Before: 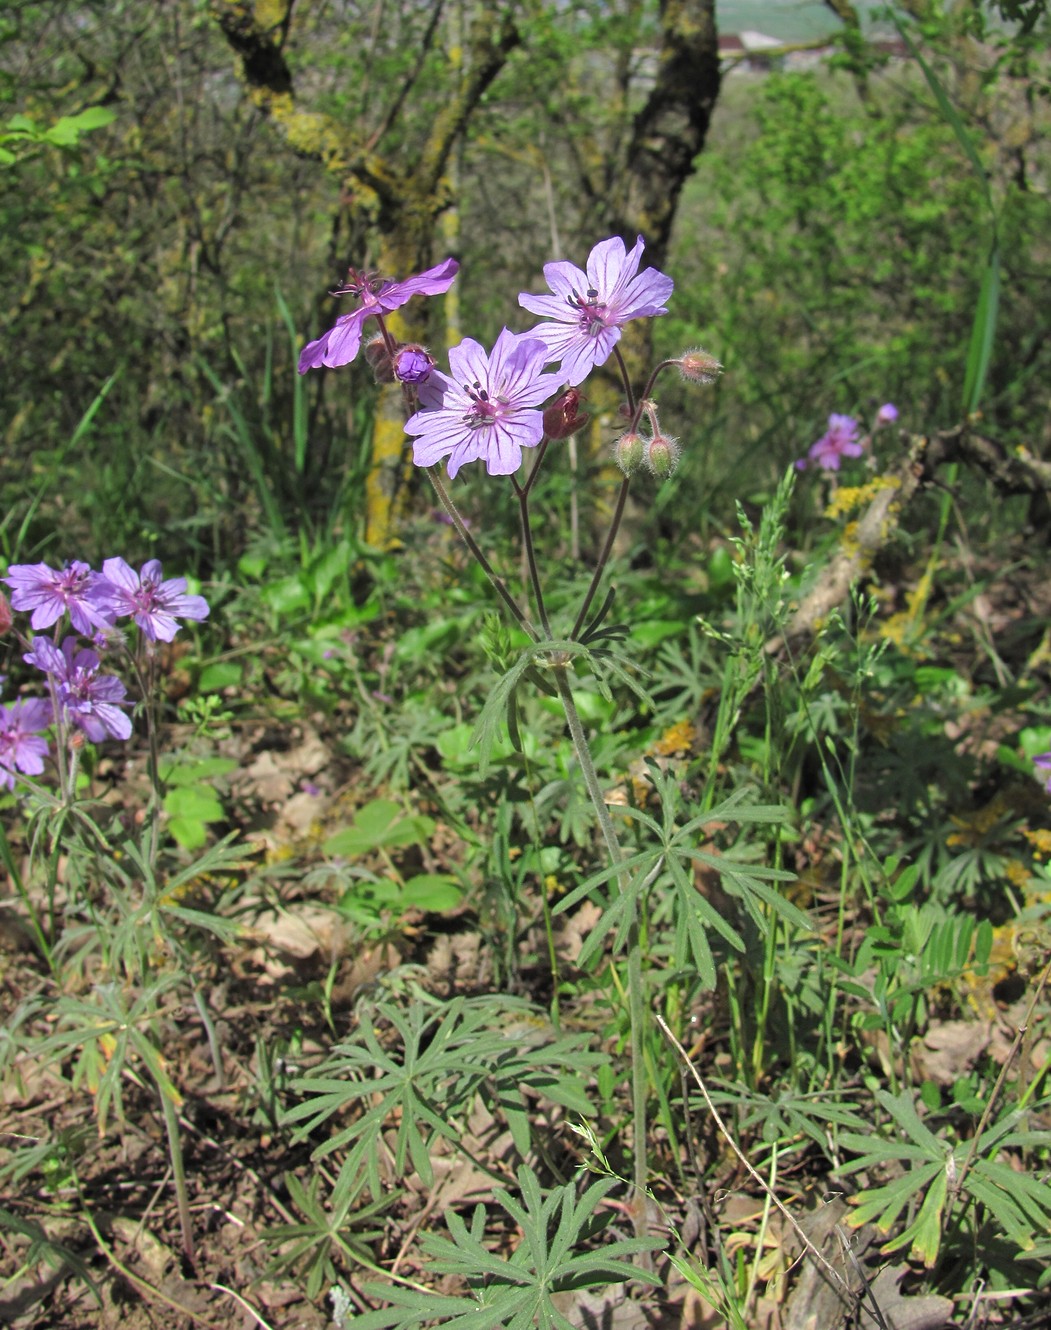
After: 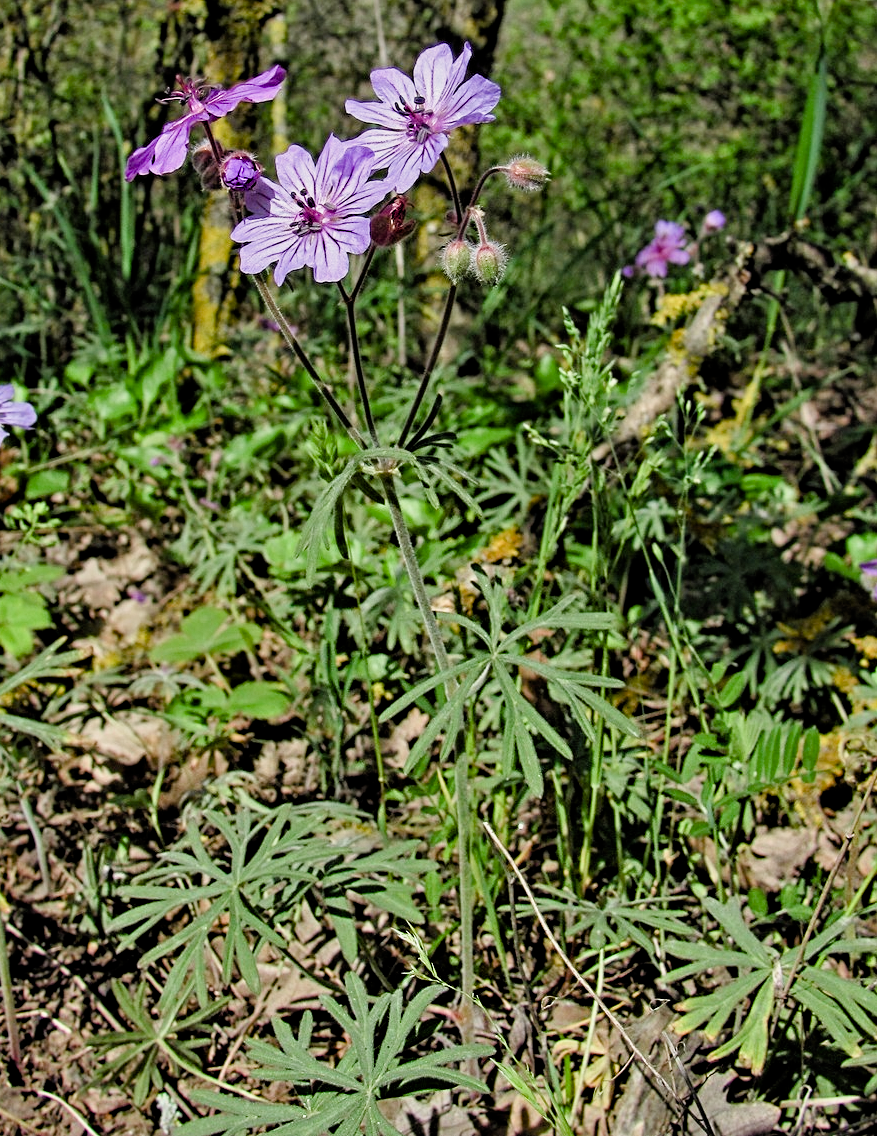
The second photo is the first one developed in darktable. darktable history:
exposure: exposure -0.013 EV, compensate highlight preservation false
crop: left 16.501%, top 14.536%
filmic rgb: black relative exposure -7.73 EV, white relative exposure 4.35 EV, target black luminance 0%, hardness 3.75, latitude 50.59%, contrast 1.066, highlights saturation mix 9.77%, shadows ↔ highlights balance -0.212%
contrast equalizer: octaves 7, y [[0.5, 0.542, 0.583, 0.625, 0.667, 0.708], [0.5 ×6], [0.5 ×6], [0 ×6], [0 ×6]]
color balance rgb: perceptual saturation grading › global saturation 20%, perceptual saturation grading › highlights -25.326%, perceptual saturation grading › shadows 49.741%
